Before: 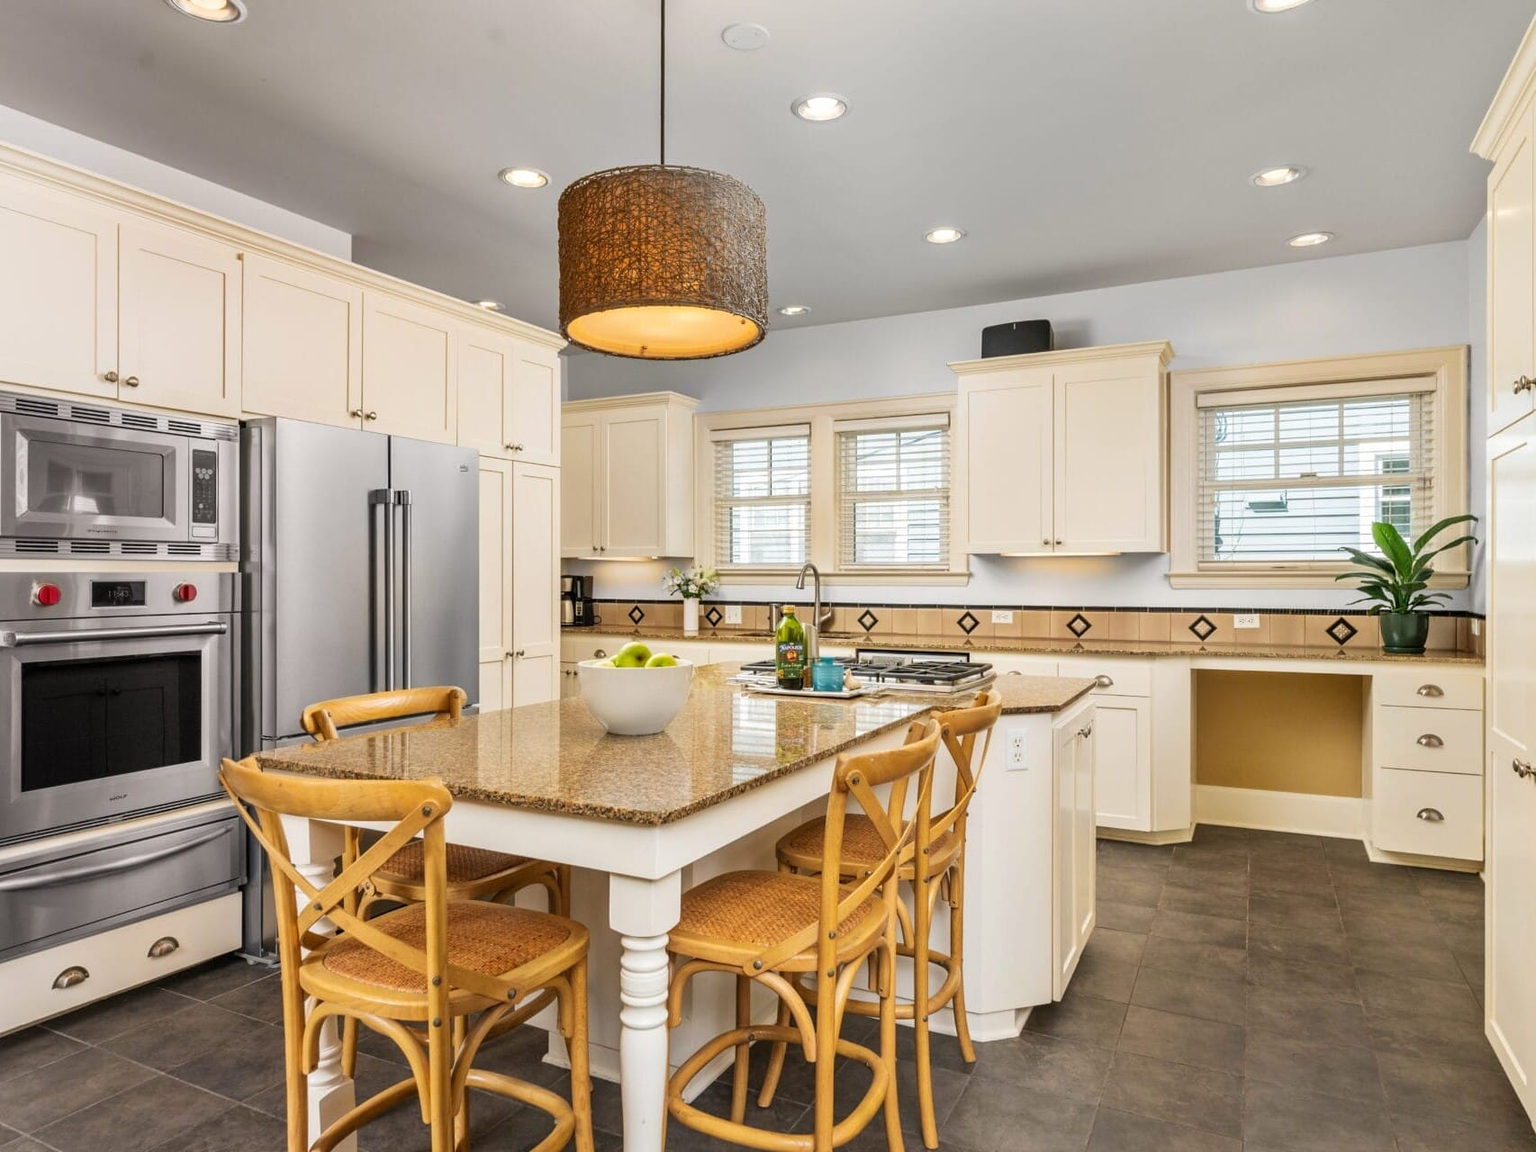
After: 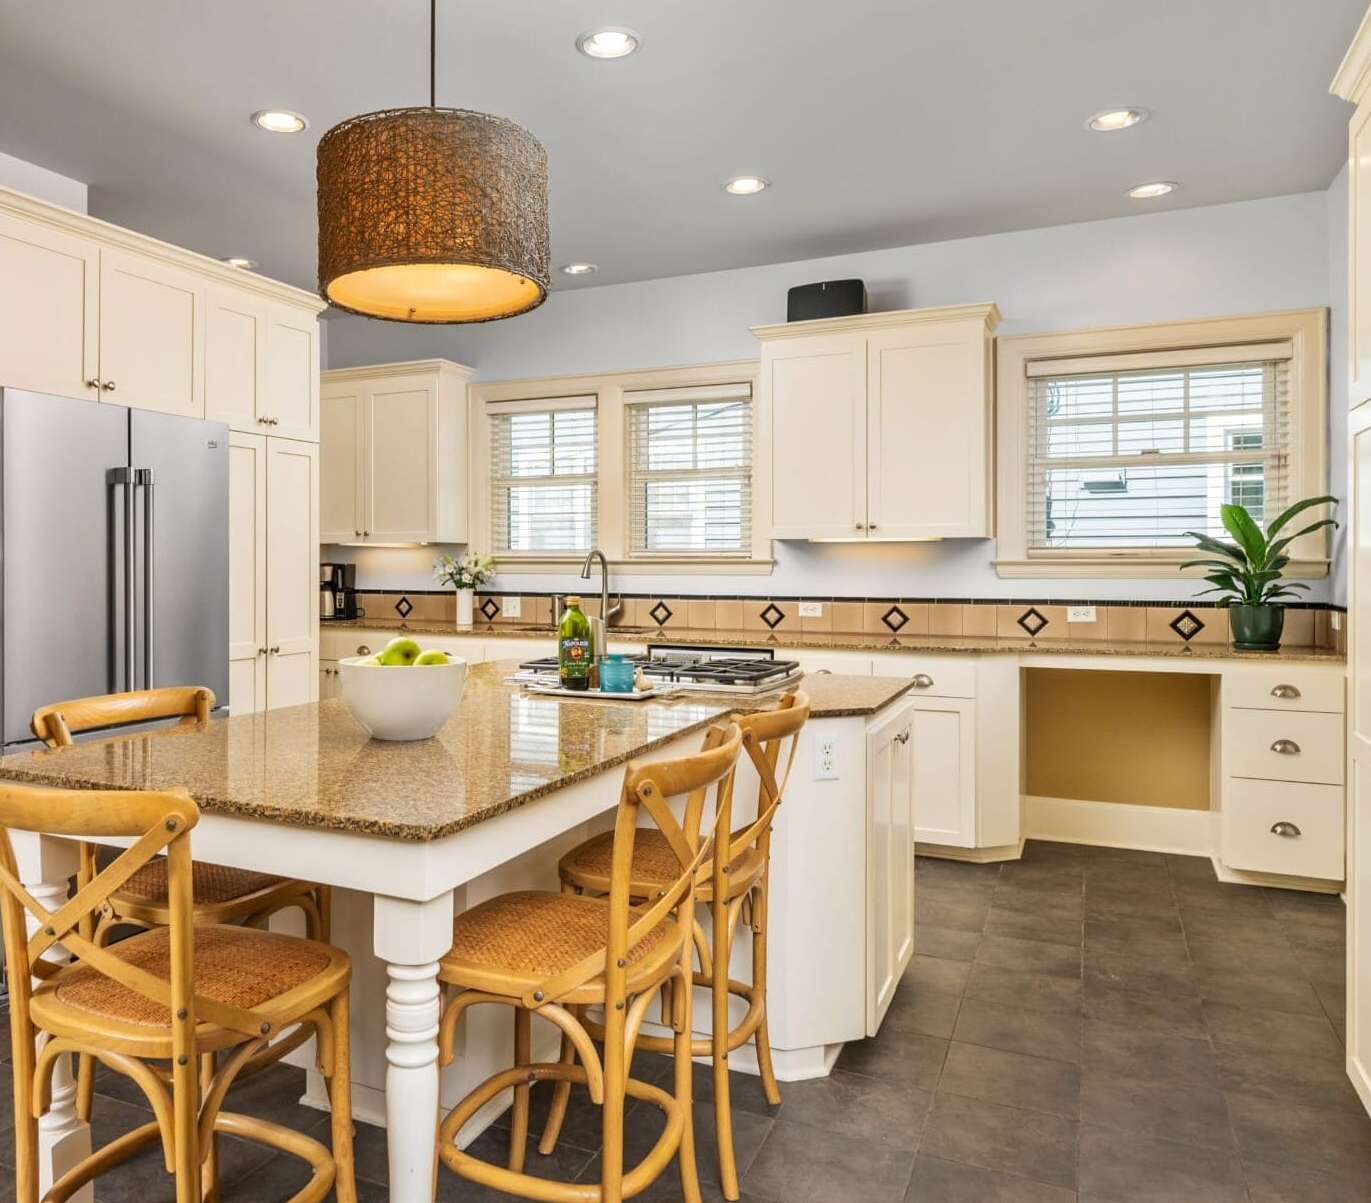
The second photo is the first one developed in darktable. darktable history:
crop and rotate: left 17.868%, top 5.994%, right 1.736%
